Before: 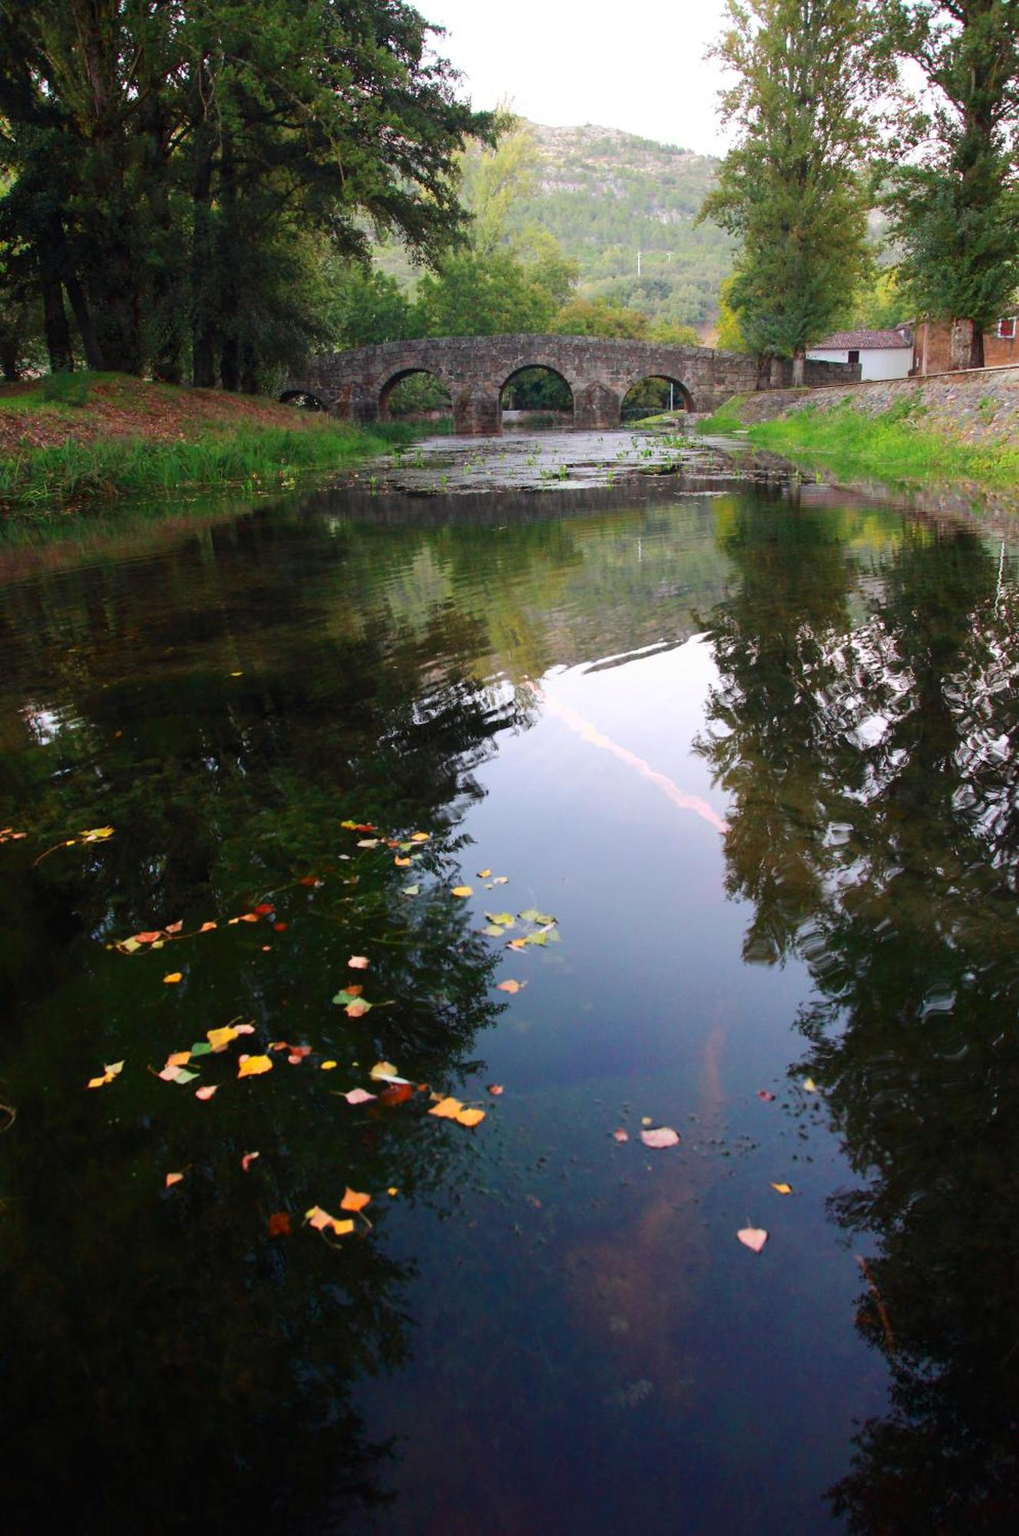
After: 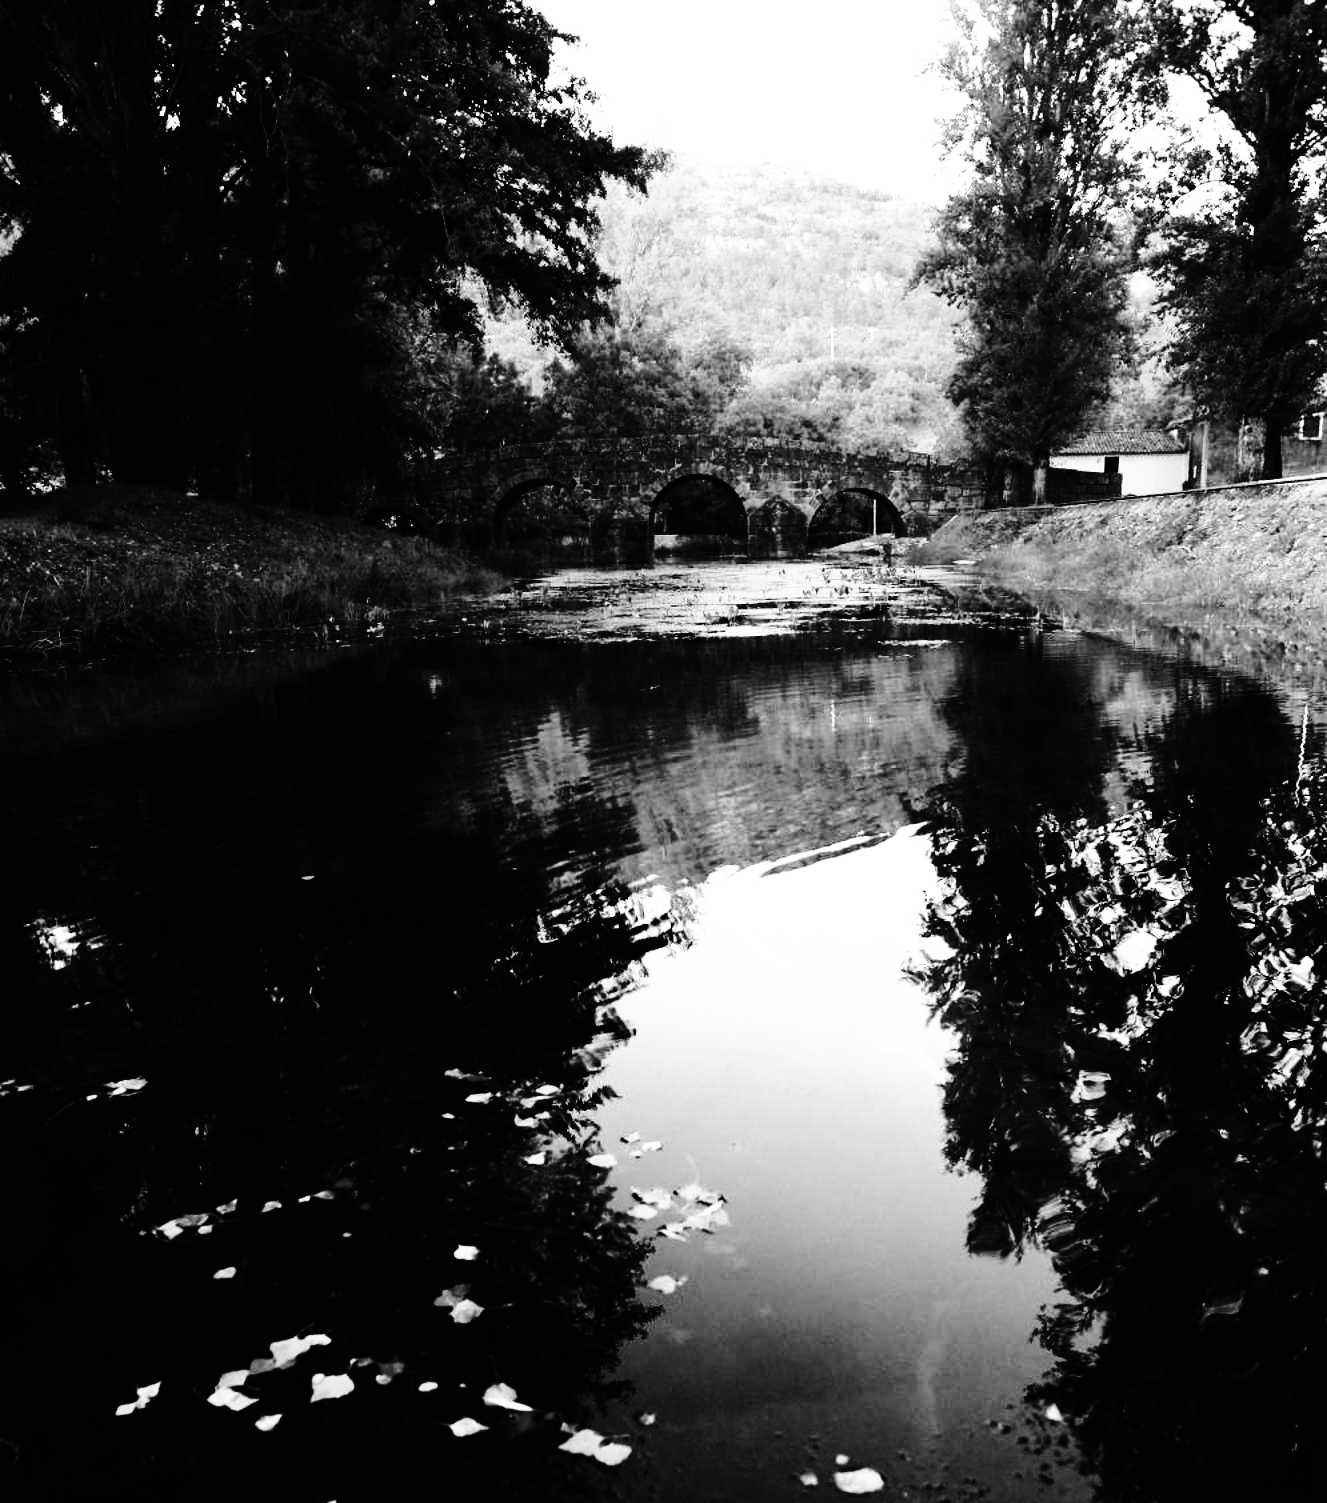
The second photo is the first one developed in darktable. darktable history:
crop: bottom 24.827%
contrast brightness saturation: contrast 0.02, brightness -0.981, saturation -0.989
base curve: curves: ch0 [(0, 0.015) (0.085, 0.116) (0.134, 0.298) (0.19, 0.545) (0.296, 0.764) (0.599, 0.982) (1, 1)], preserve colors none
color correction: highlights a* 0.008, highlights b* -0.73
color balance rgb: power › chroma 0.472%, power › hue 214.91°, global offset › hue 172.03°, perceptual saturation grading › global saturation 25.248%
